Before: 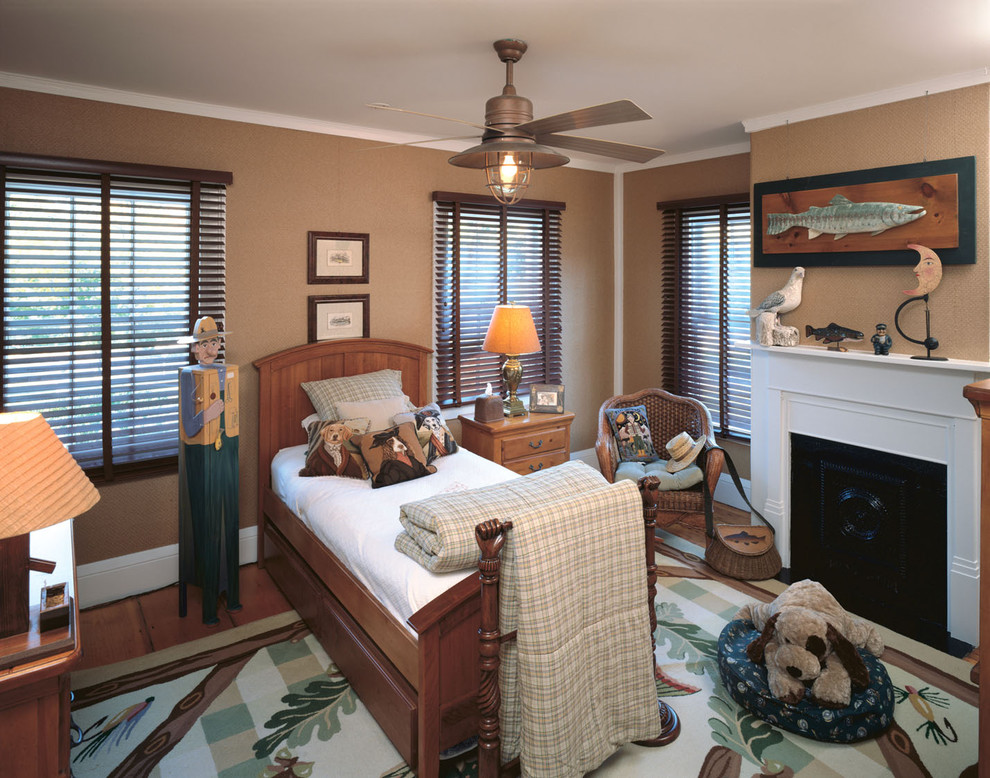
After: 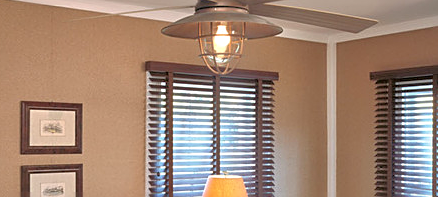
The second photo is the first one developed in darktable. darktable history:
tone equalizer: -7 EV 0.155 EV, -6 EV 0.583 EV, -5 EV 1.12 EV, -4 EV 1.29 EV, -3 EV 1.14 EV, -2 EV 0.6 EV, -1 EV 0.151 EV
crop: left 29.041%, top 16.784%, right 26.642%, bottom 57.827%
sharpen: on, module defaults
